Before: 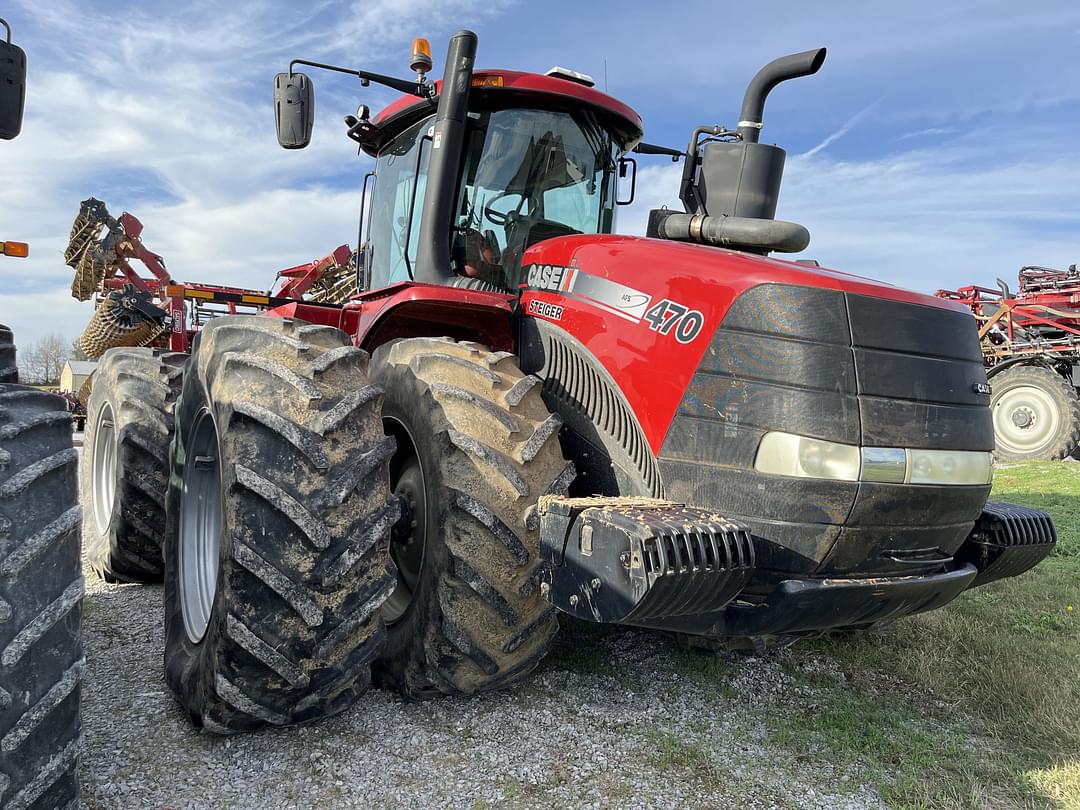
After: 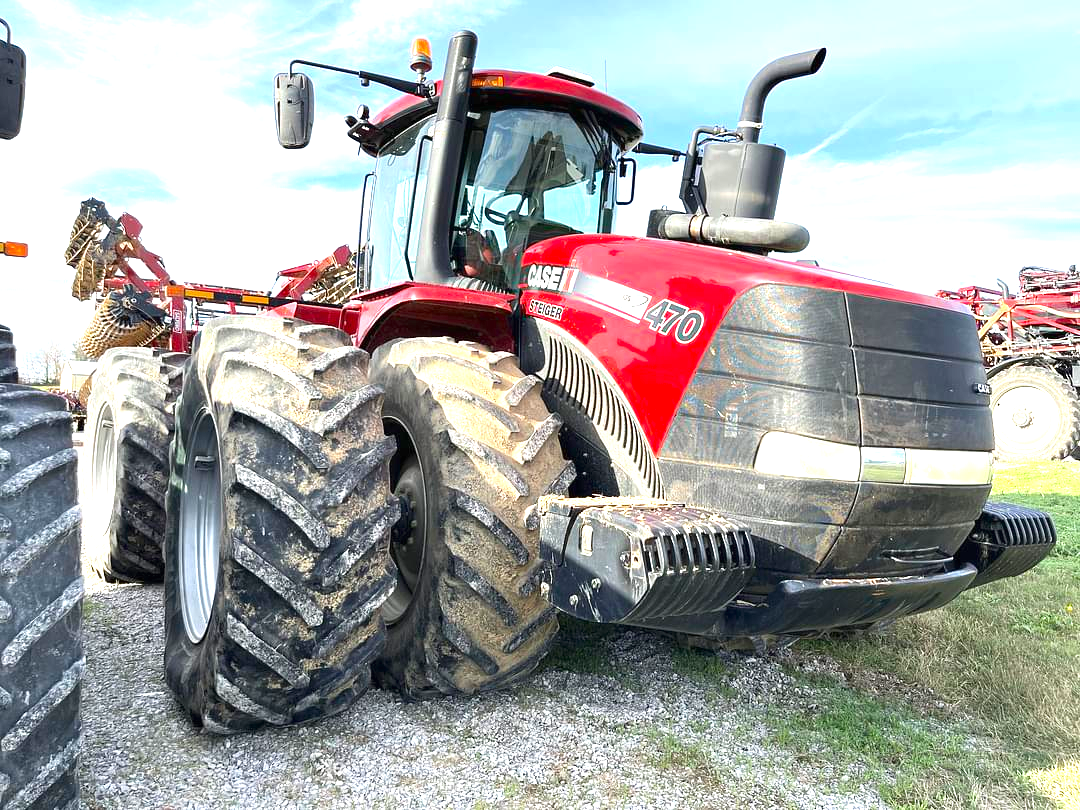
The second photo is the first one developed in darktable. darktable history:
exposure: black level correction 0, exposure 1.388 EV, compensate highlight preservation false
